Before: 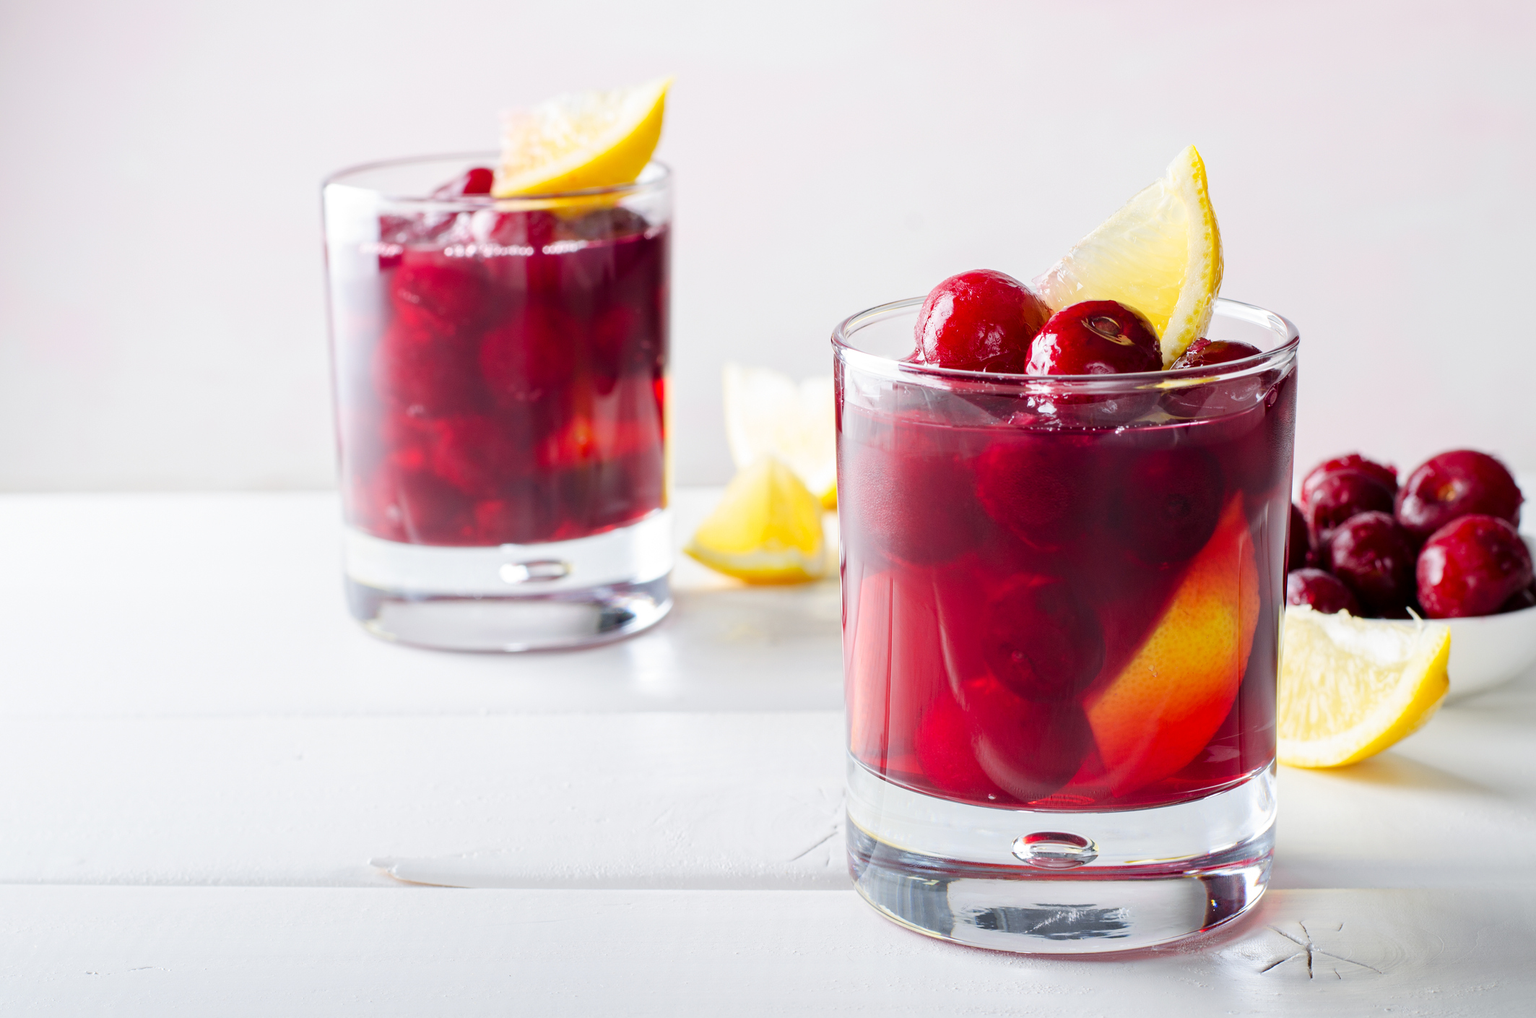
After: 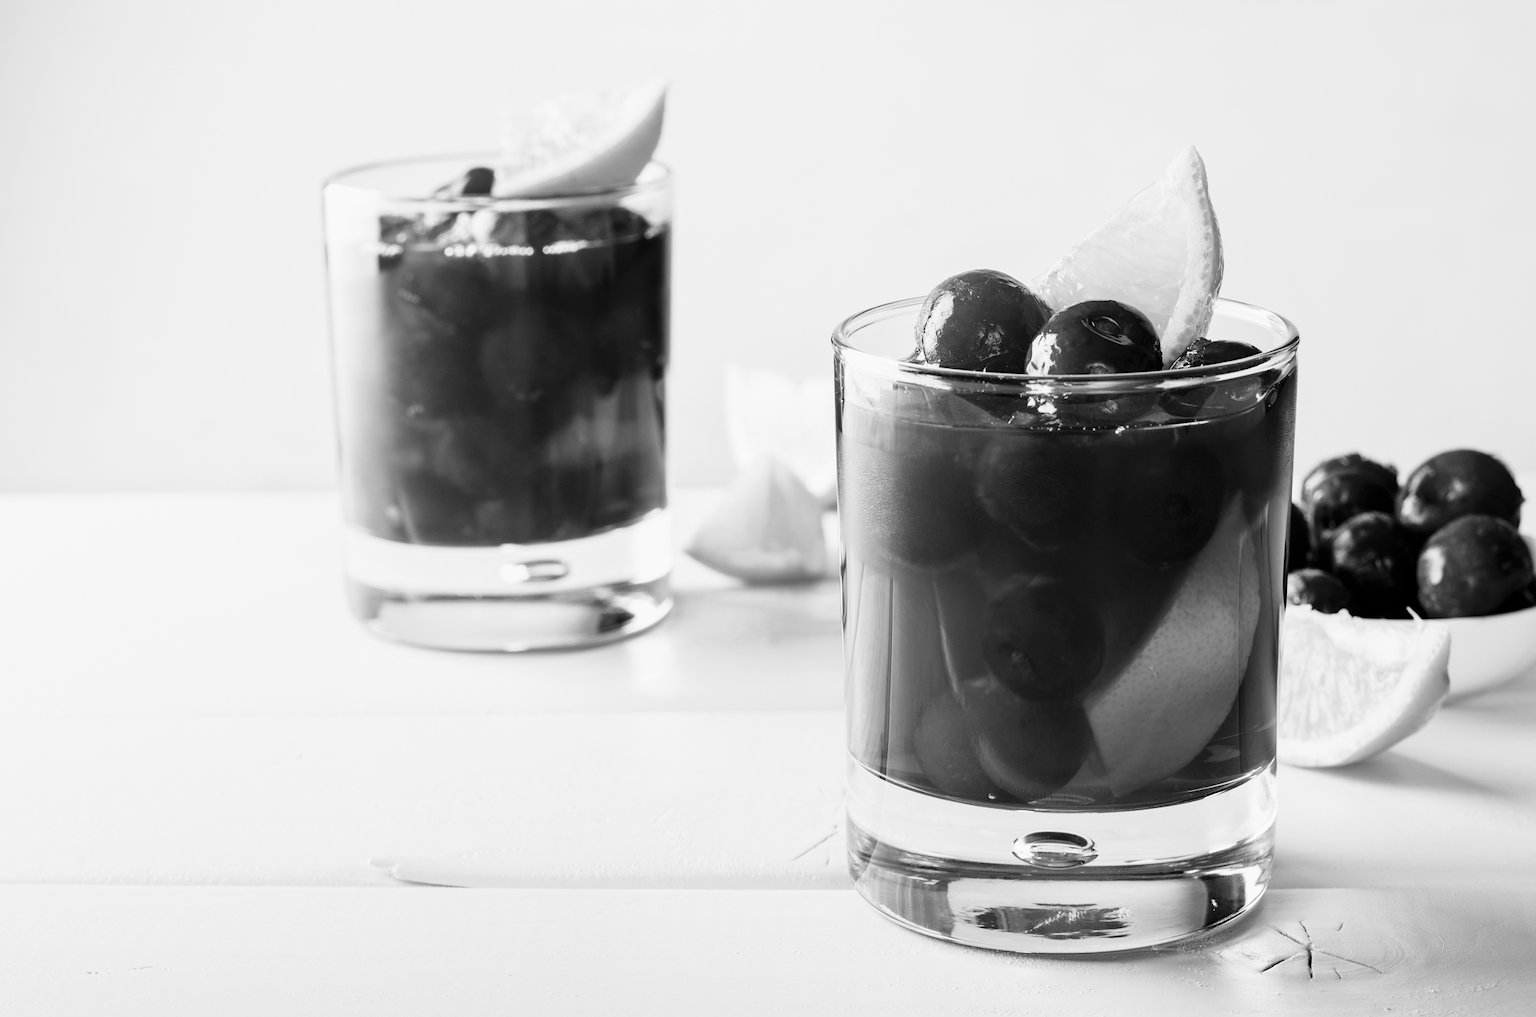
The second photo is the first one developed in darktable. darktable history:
tone curve: curves: ch0 [(0, 0) (0.042, 0.01) (0.223, 0.123) (0.59, 0.574) (0.802, 0.868) (1, 1)], color space Lab, linked channels, preserve colors none
color calibration "t3mujinpack channel mixer": output gray [0.23, 0.37, 0.4, 0], gray › normalize channels true, illuminant same as pipeline (D50), adaptation XYZ, x 0.346, y 0.359, gamut compression 0
